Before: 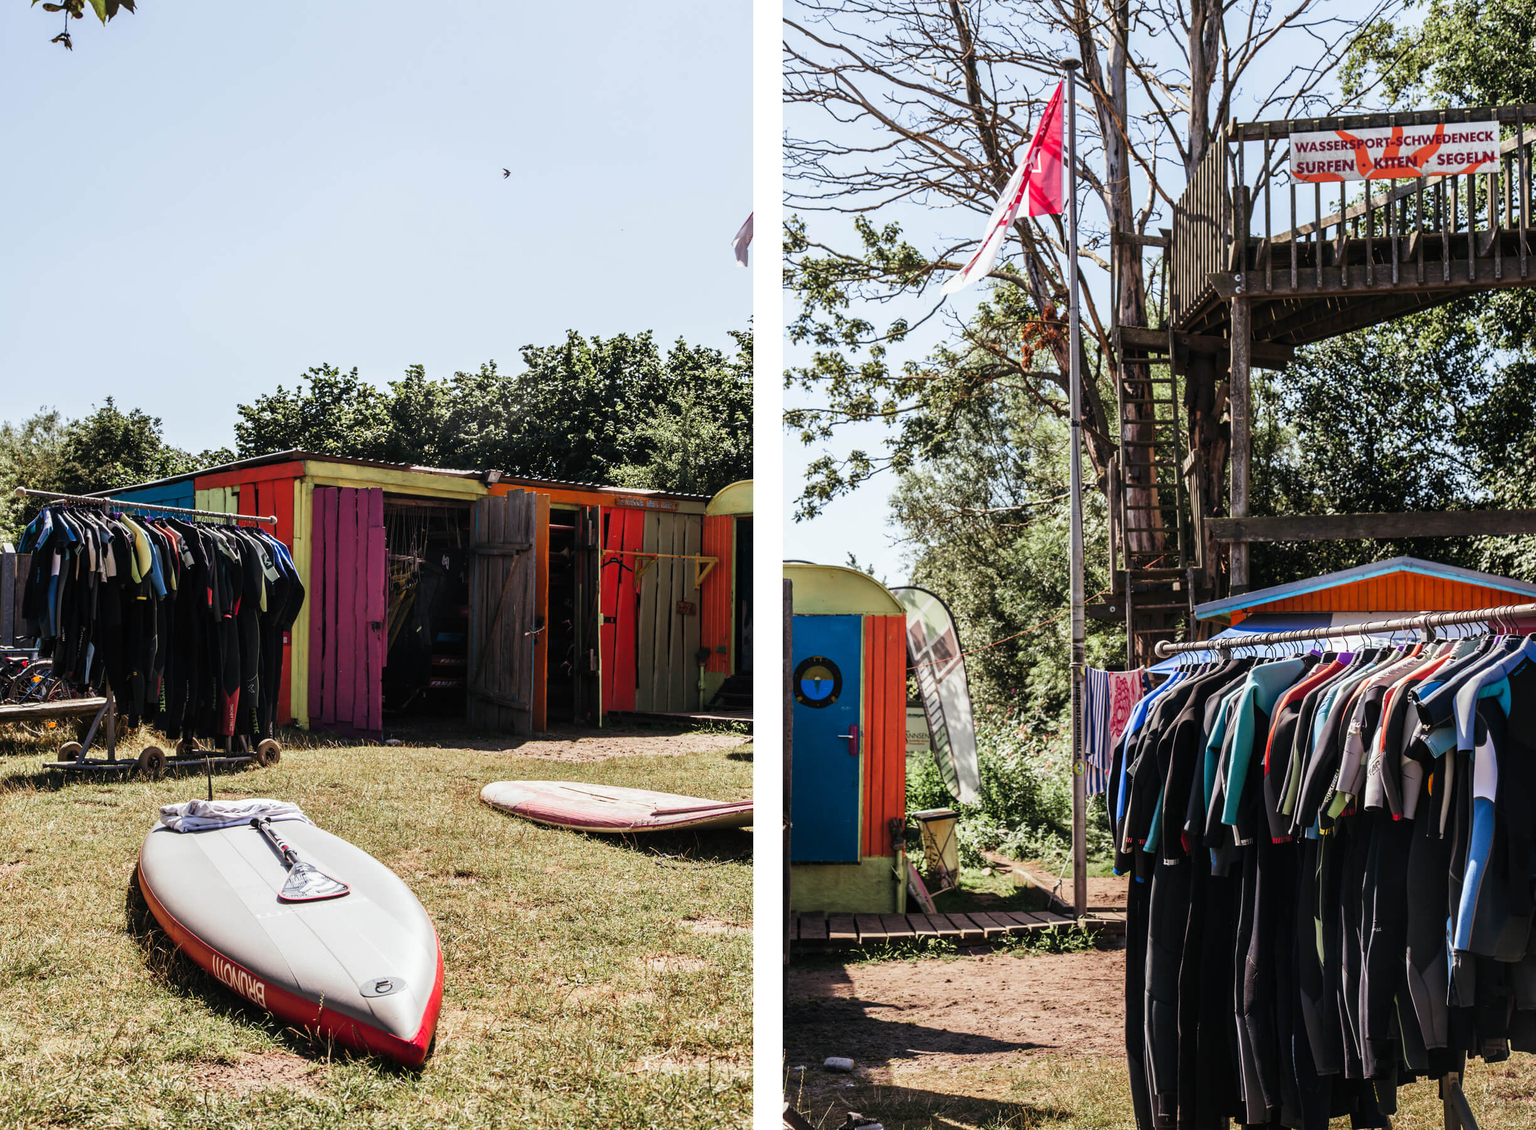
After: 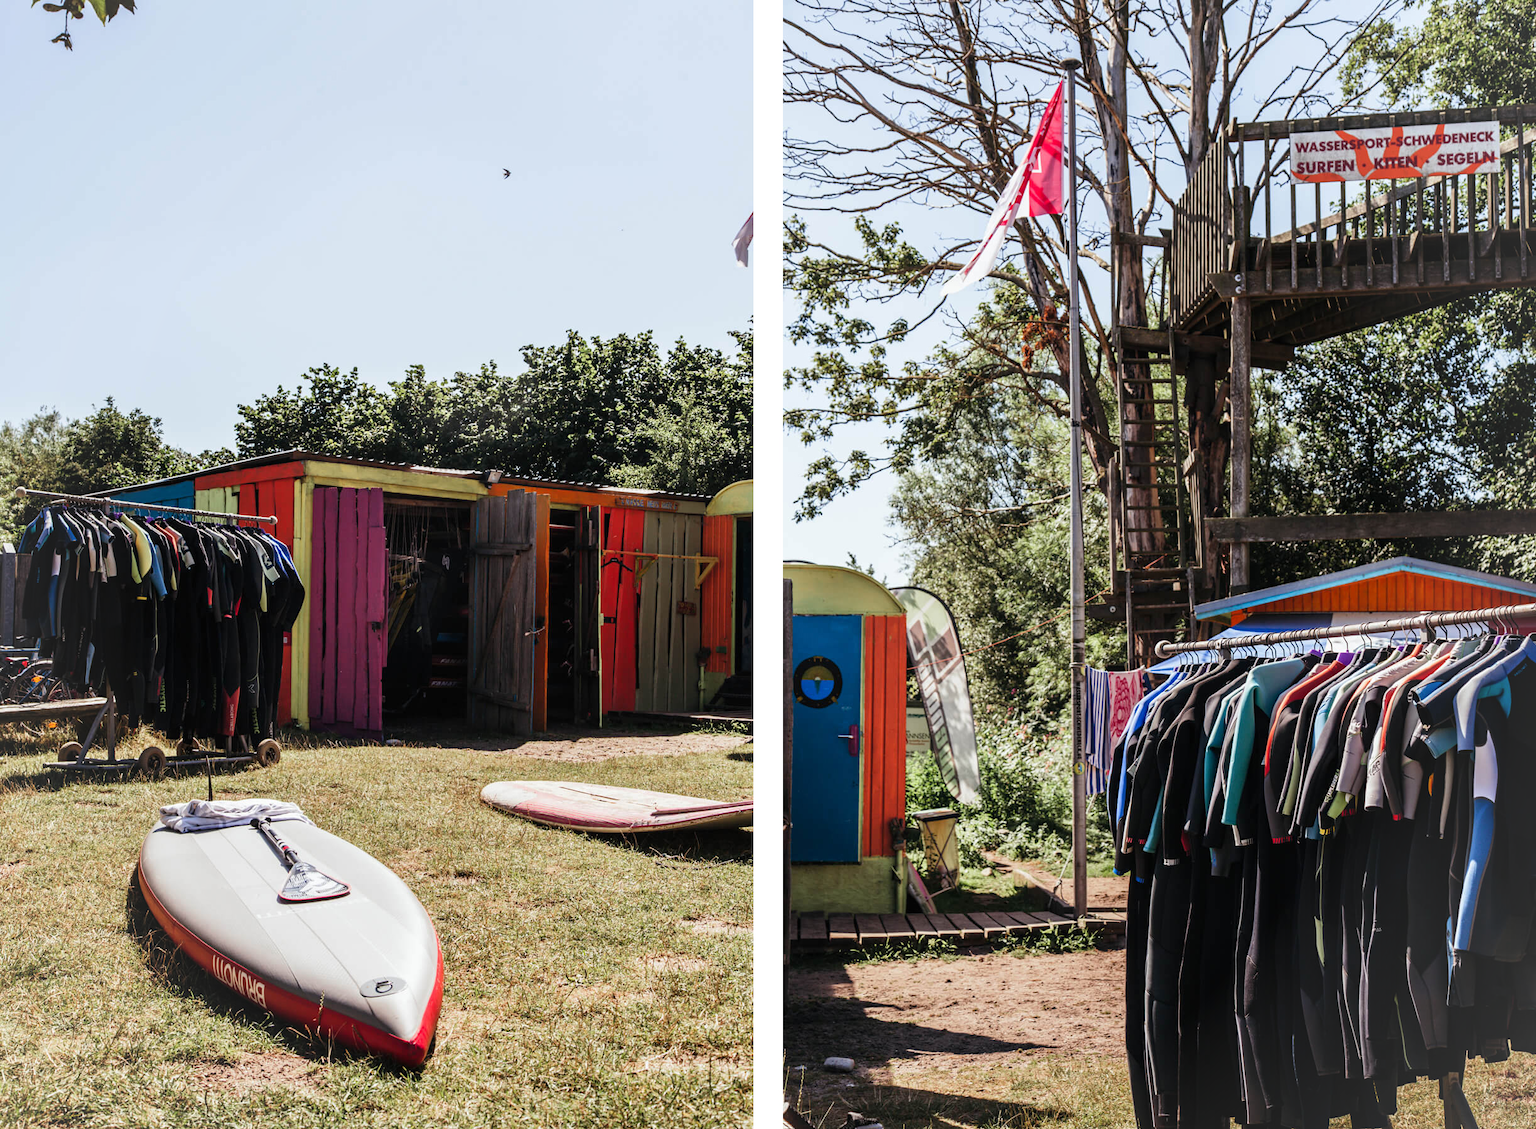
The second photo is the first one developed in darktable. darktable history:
vignetting: brightness 0.037, saturation 0.003, unbound false
